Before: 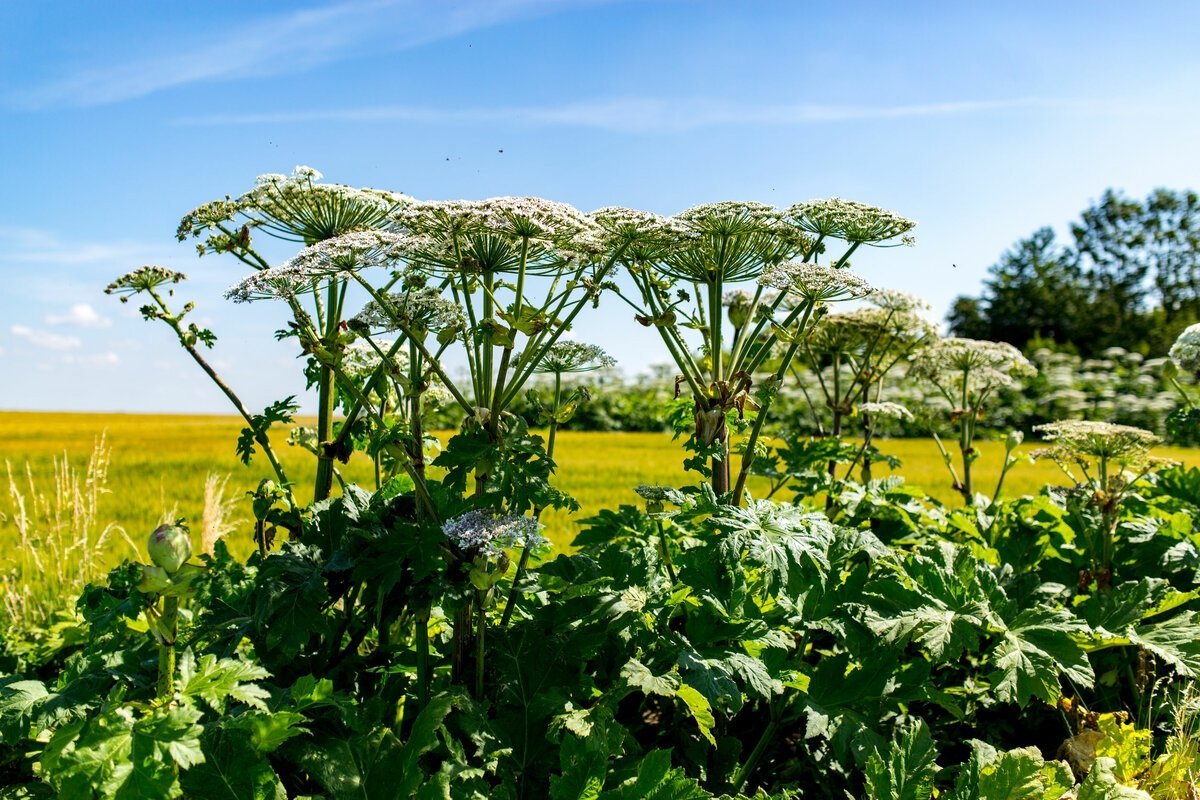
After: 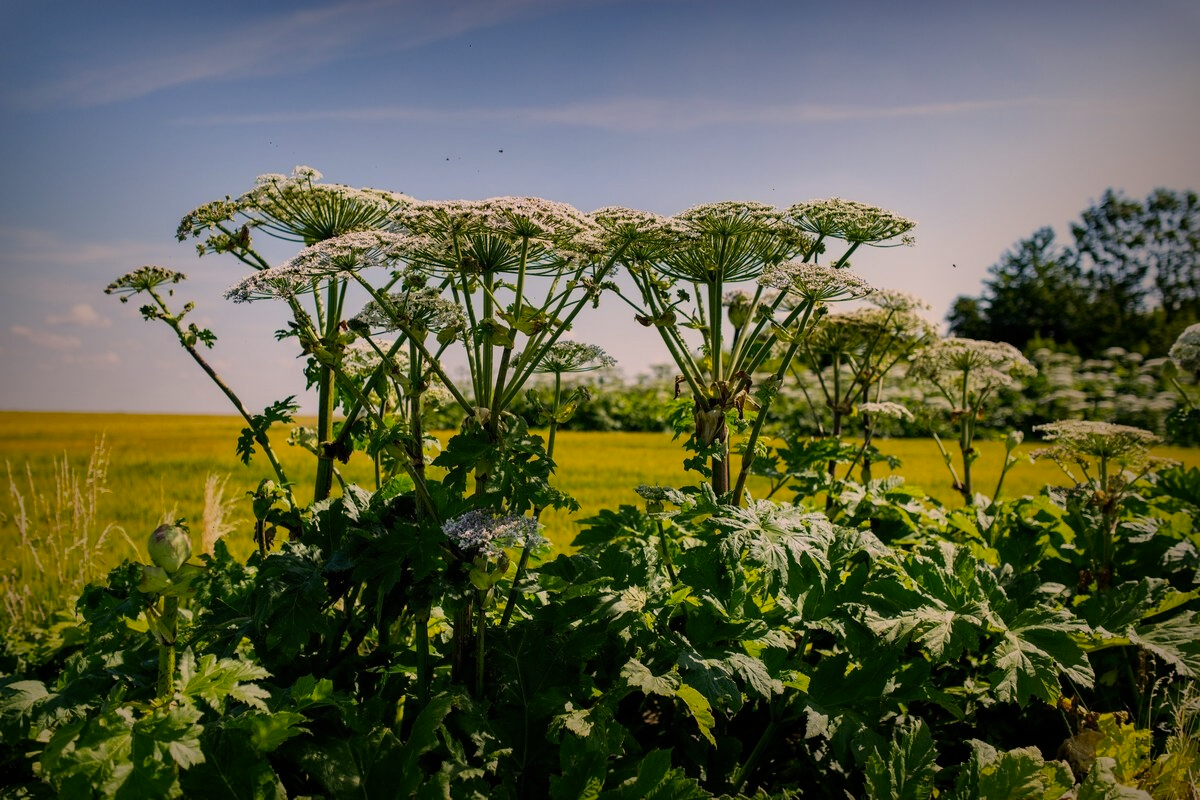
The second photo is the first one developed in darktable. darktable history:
vignetting: fall-off start 53.2%, brightness -0.594, saturation 0, automatic ratio true, width/height ratio 1.313, shape 0.22, unbound false
color correction: highlights a* 11.96, highlights b* 11.58
exposure: black level correction 0, exposure -0.721 EV, compensate highlight preservation false
